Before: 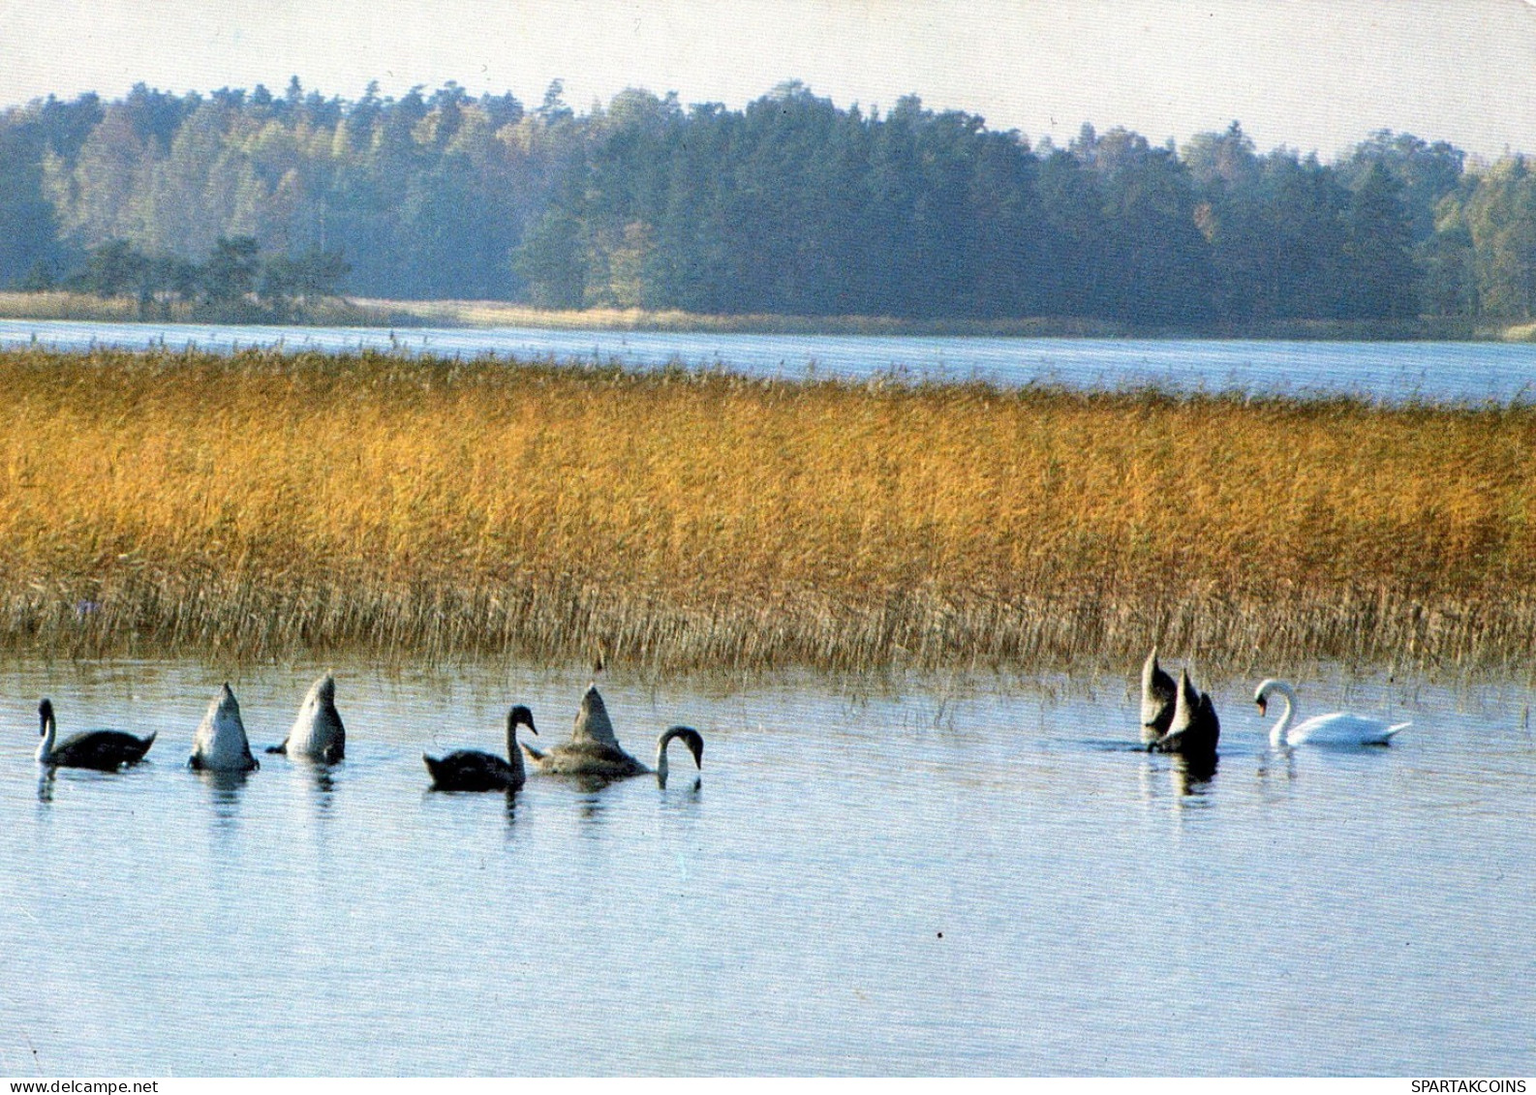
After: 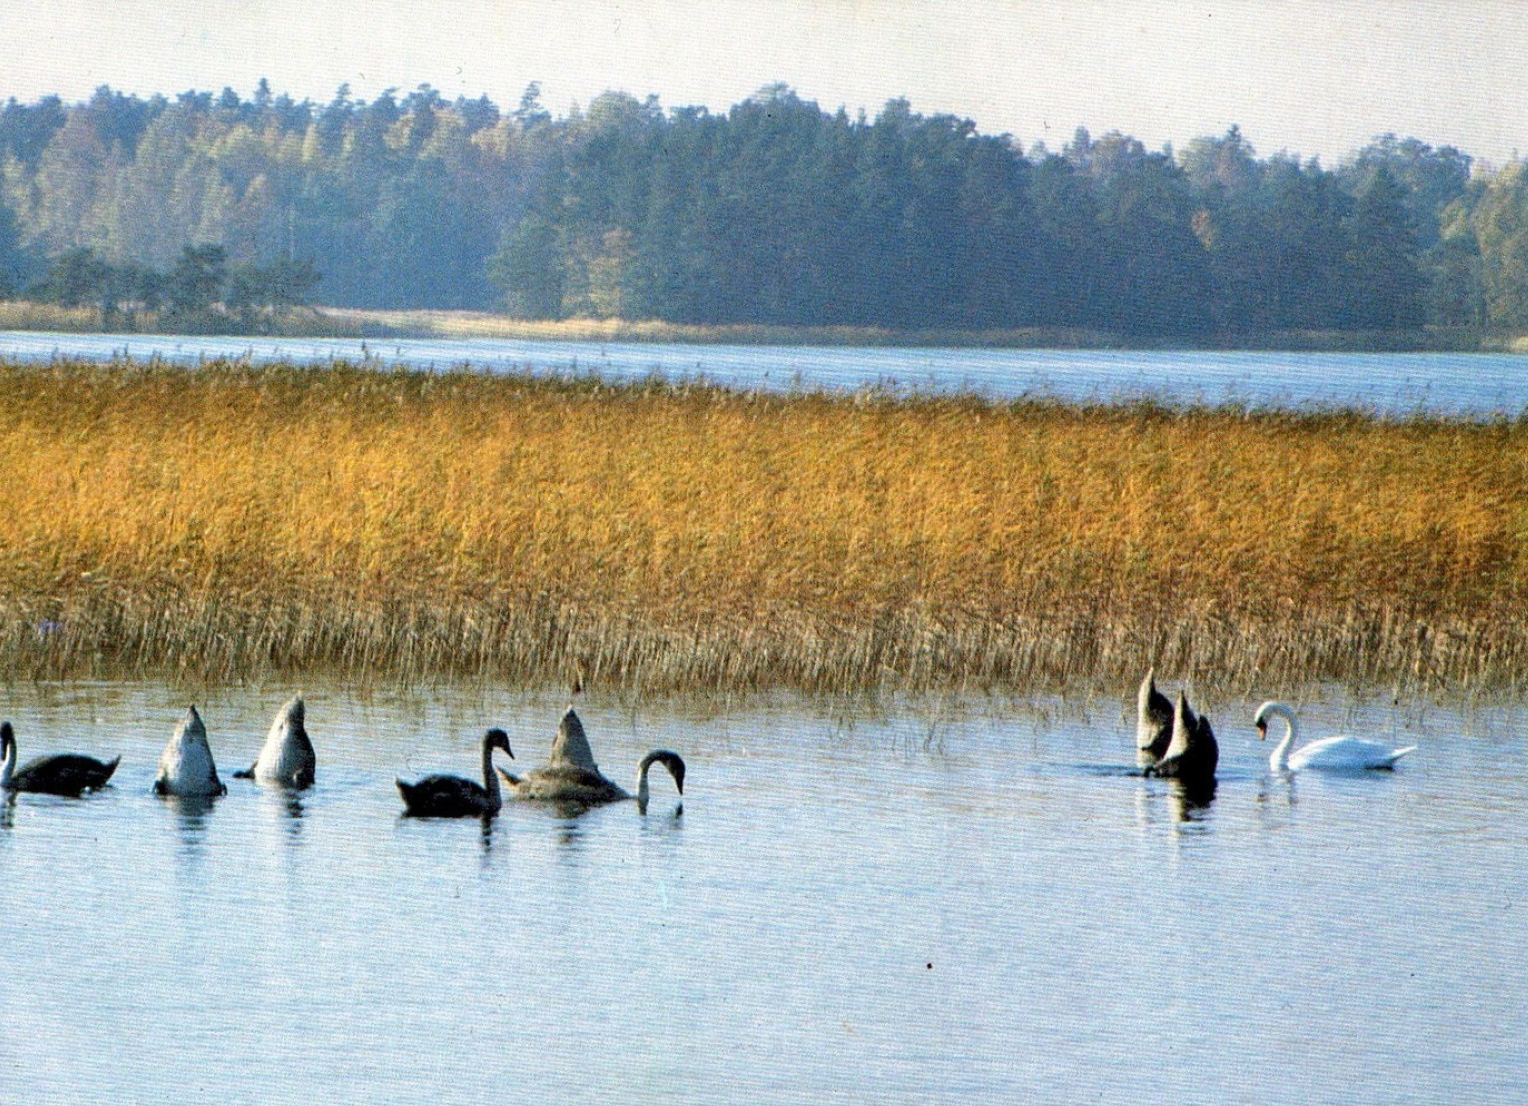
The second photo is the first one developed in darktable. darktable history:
crop and rotate: left 2.593%, right 1.064%, bottom 2.123%
